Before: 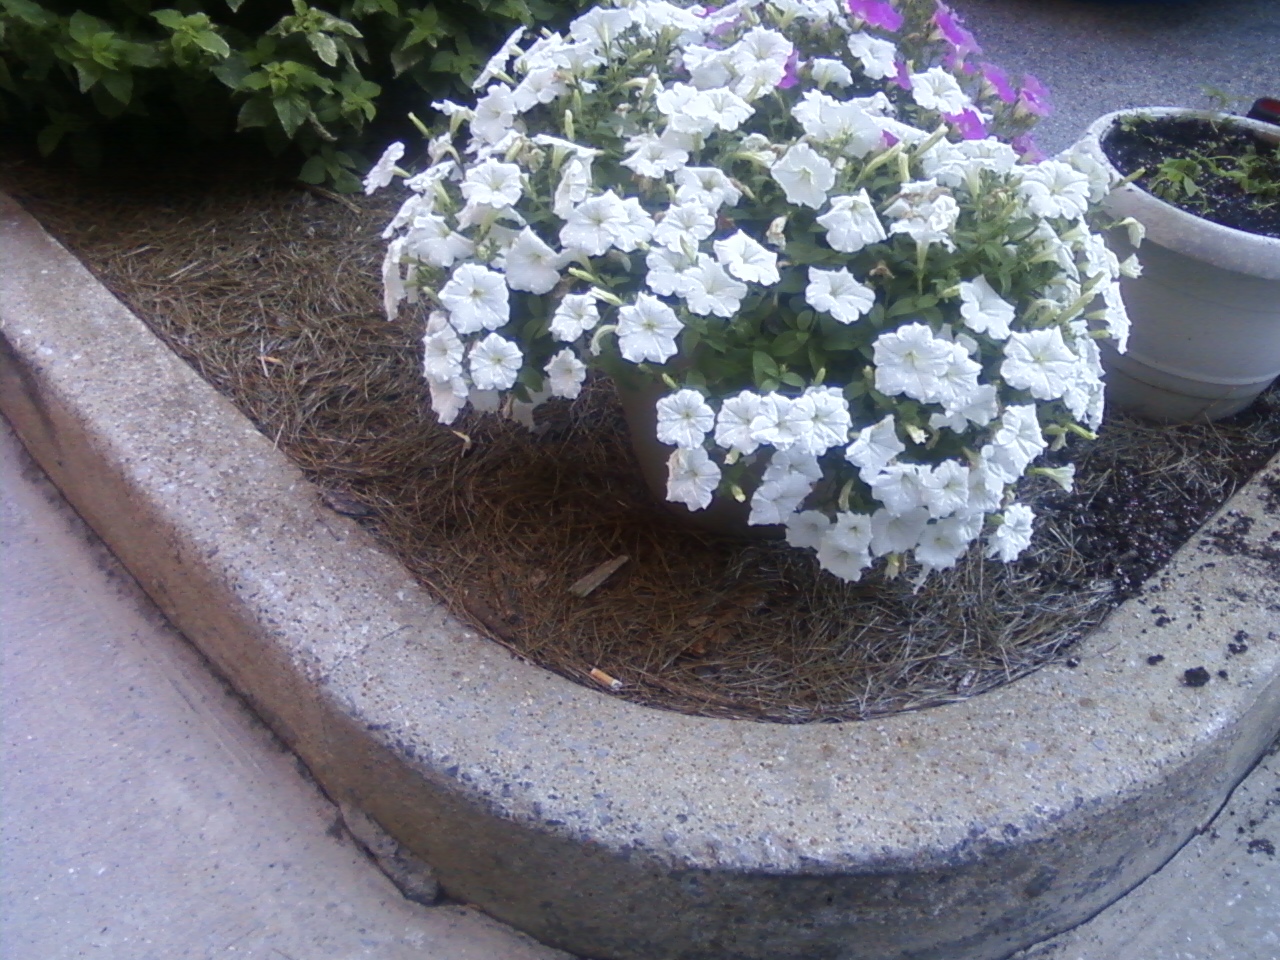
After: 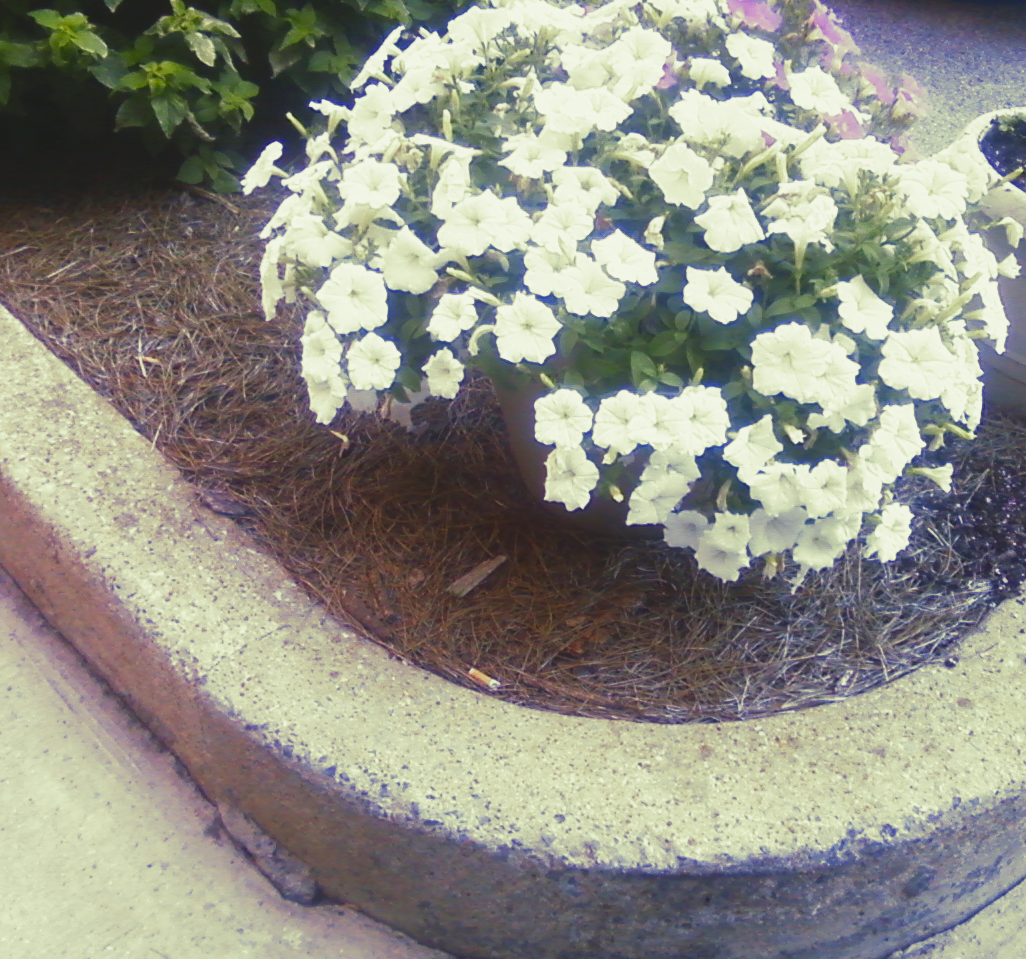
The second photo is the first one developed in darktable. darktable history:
crop and rotate: left 9.597%, right 10.195%
split-toning: shadows › hue 290.82°, shadows › saturation 0.34, highlights › saturation 0.38, balance 0, compress 50%
base curve: curves: ch0 [(0, 0) (0.088, 0.125) (0.176, 0.251) (0.354, 0.501) (0.613, 0.749) (1, 0.877)], preserve colors none
color balance rgb: shadows lift › chroma 2%, shadows lift › hue 247.2°, power › chroma 0.3%, power › hue 25.2°, highlights gain › chroma 3%, highlights gain › hue 60°, global offset › luminance 0.75%, perceptual saturation grading › global saturation 20%, perceptual saturation grading › highlights -20%, perceptual saturation grading › shadows 30%, global vibrance 20%
